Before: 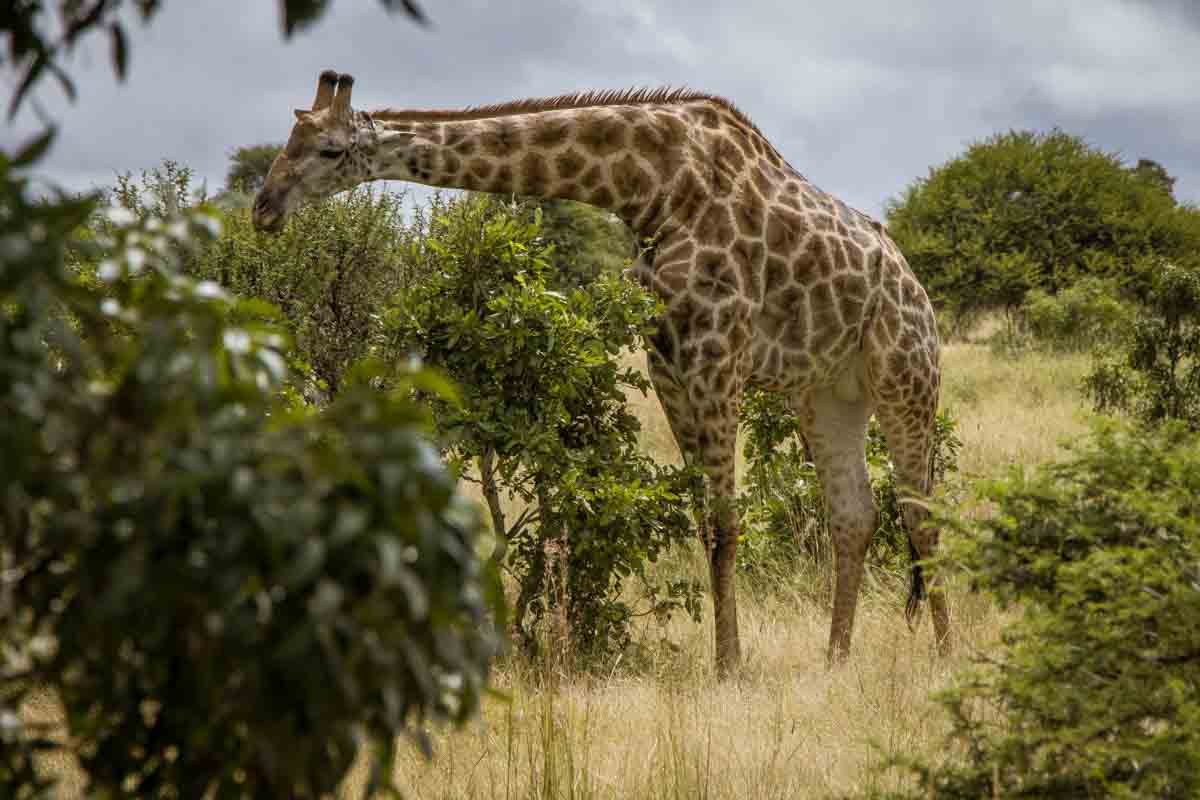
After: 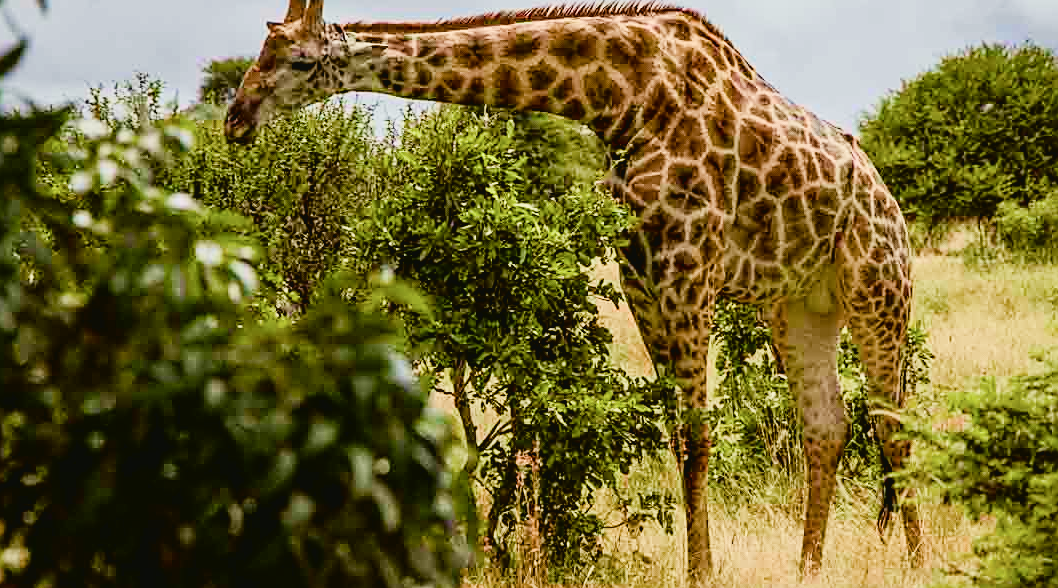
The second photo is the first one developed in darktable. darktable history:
color balance rgb: linear chroma grading › global chroma 14.518%, perceptual saturation grading › global saturation 0.787%, perceptual saturation grading › highlights -29.15%, perceptual saturation grading › mid-tones 29.471%, perceptual saturation grading › shadows 59.686%
tone curve: curves: ch0 [(0.003, 0.032) (0.037, 0.037) (0.142, 0.117) (0.279, 0.311) (0.405, 0.49) (0.526, 0.651) (0.722, 0.857) (0.875, 0.946) (1, 0.98)]; ch1 [(0, 0) (0.305, 0.325) (0.453, 0.437) (0.482, 0.474) (0.501, 0.498) (0.515, 0.523) (0.559, 0.591) (0.6, 0.643) (0.656, 0.707) (1, 1)]; ch2 [(0, 0) (0.323, 0.277) (0.424, 0.396) (0.479, 0.484) (0.499, 0.502) (0.515, 0.537) (0.573, 0.602) (0.653, 0.675) (0.75, 0.756) (1, 1)], color space Lab, independent channels, preserve colors none
crop and rotate: left 2.397%, top 11.005%, right 9.412%, bottom 15.434%
filmic rgb: black relative exposure -7.65 EV, white relative exposure 4.56 EV, hardness 3.61
sharpen: amount 0.597
